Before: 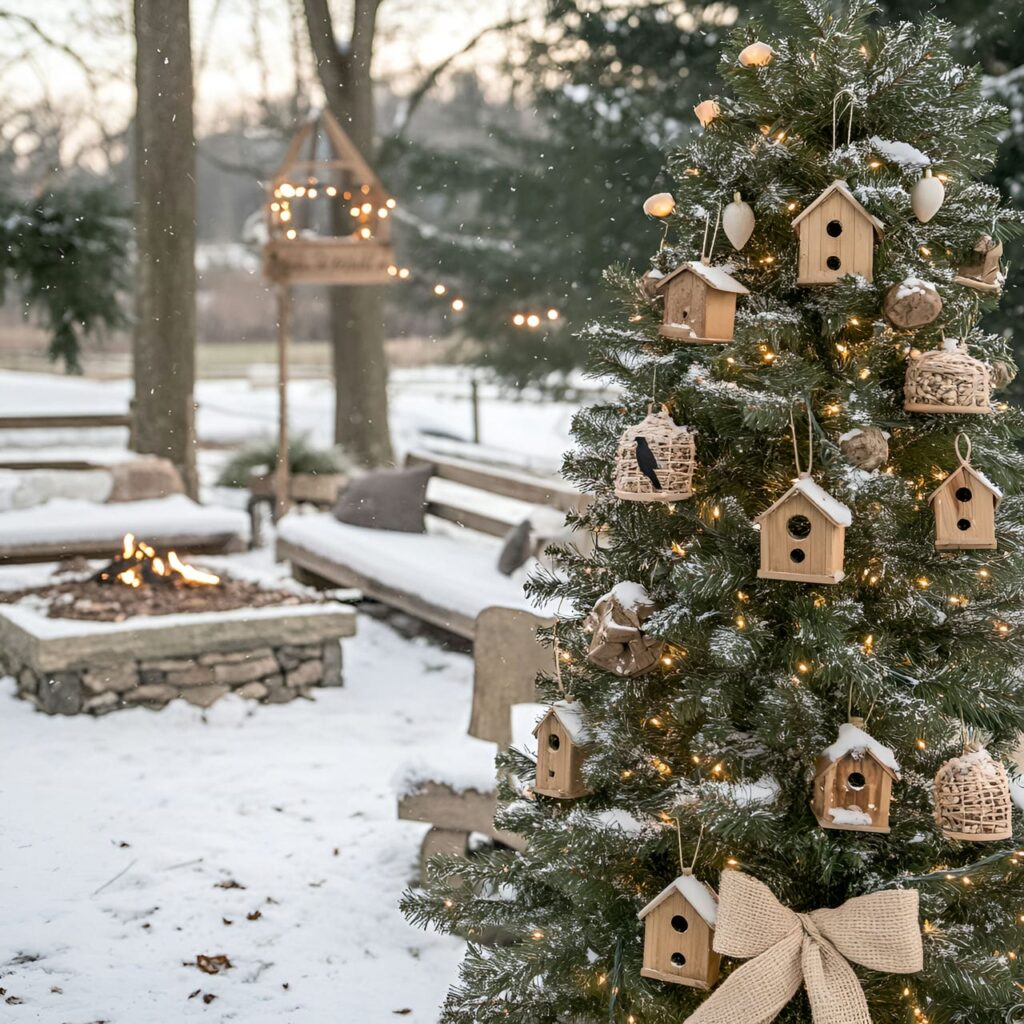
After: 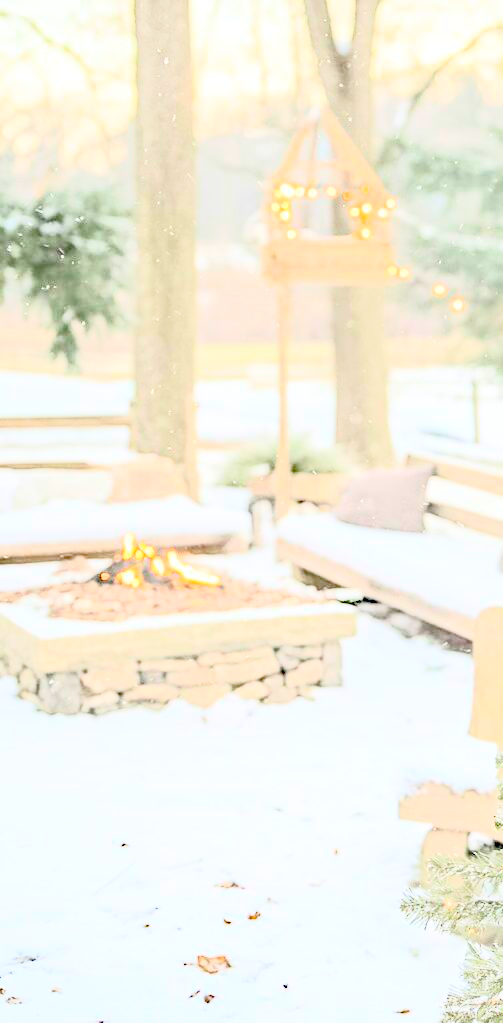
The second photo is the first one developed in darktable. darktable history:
exposure: black level correction 0, exposure 2.088 EV, compensate exposure bias true, compensate highlight preservation false
contrast brightness saturation: contrast 0.39, brightness 0.53
haze removal: compatibility mode true, adaptive false
crop and rotate: left 0%, top 0%, right 50.845%
global tonemap: drago (0.7, 100)
